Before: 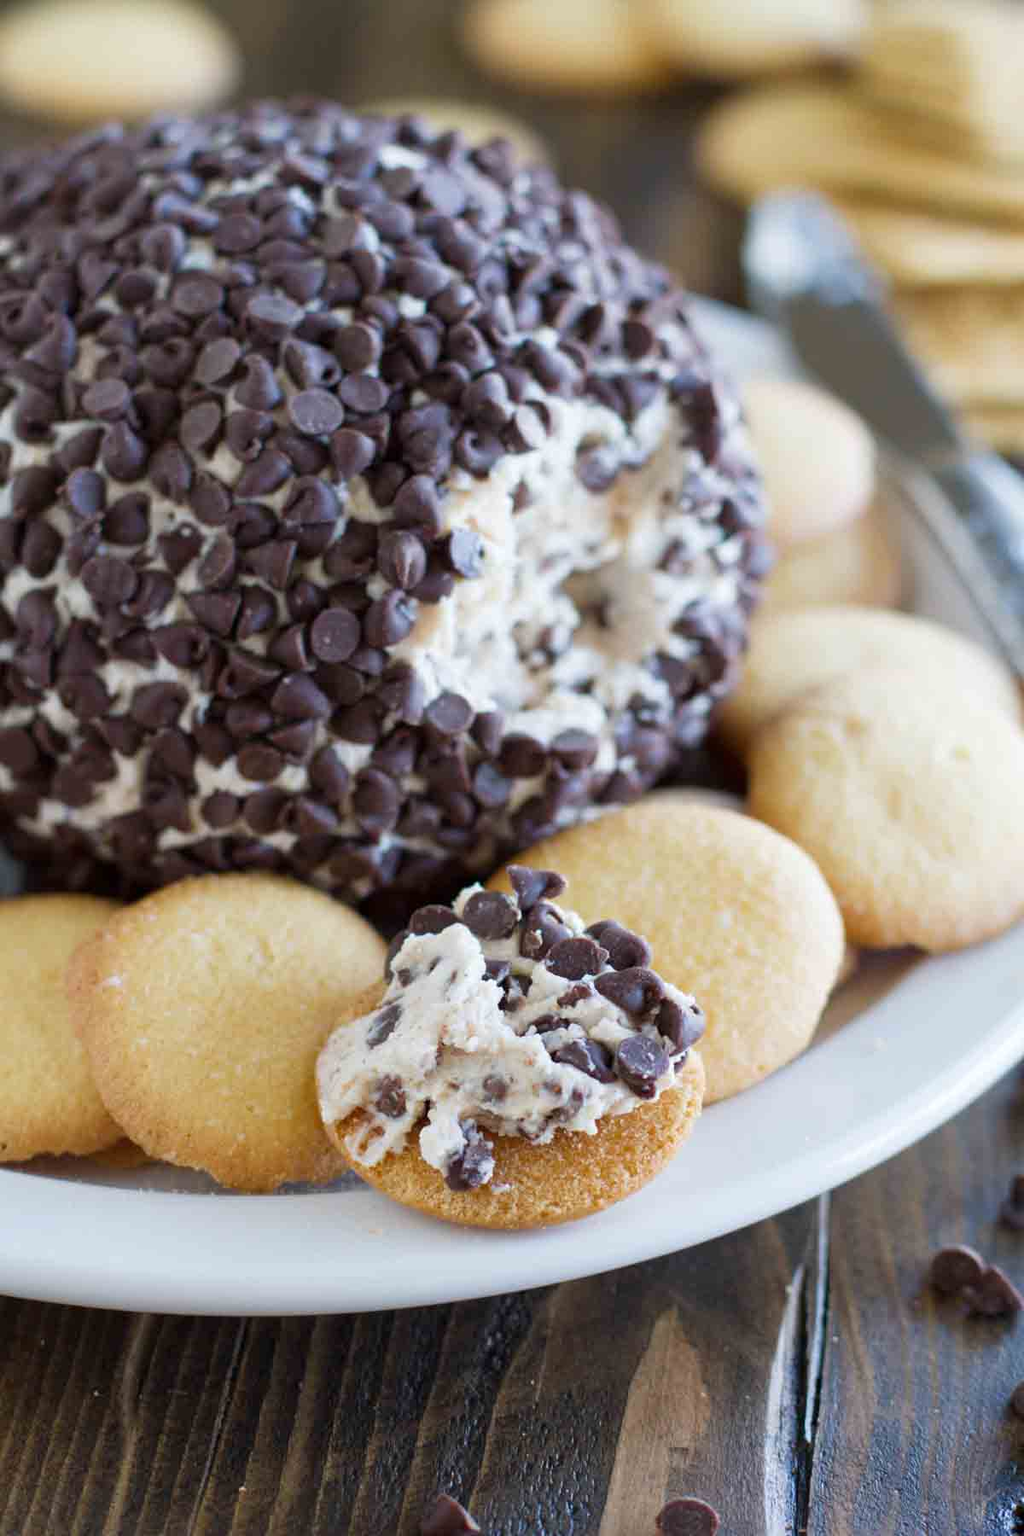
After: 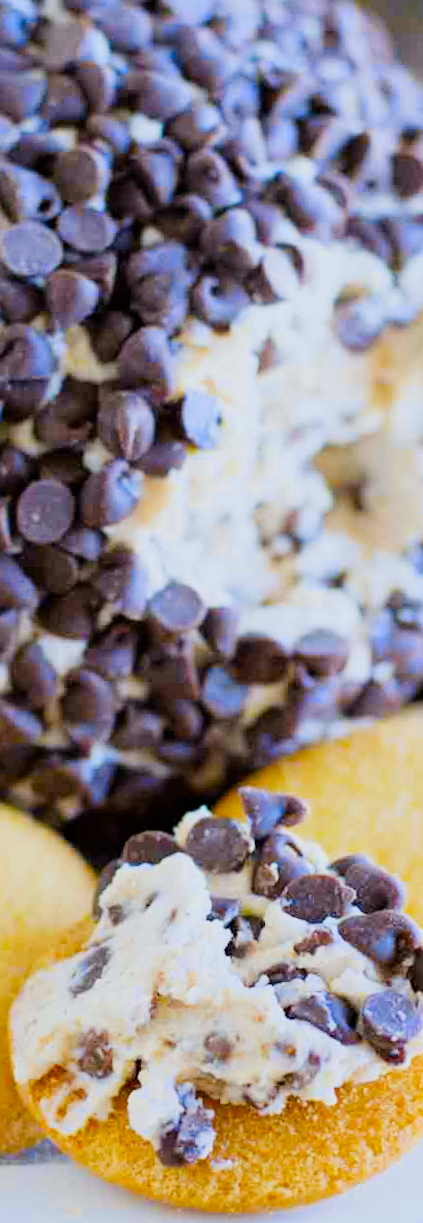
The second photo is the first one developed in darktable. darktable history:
sharpen: radius 2.883, amount 0.868, threshold 47.523
color contrast: green-magenta contrast 1.12, blue-yellow contrast 1.95, unbound 0
crop and rotate: left 29.476%, top 10.214%, right 35.32%, bottom 17.333%
white balance: red 0.988, blue 1.017
rotate and perspective: rotation 1.57°, crop left 0.018, crop right 0.982, crop top 0.039, crop bottom 0.961
filmic rgb: black relative exposure -7.15 EV, white relative exposure 5.36 EV, hardness 3.02
exposure: black level correction 0, exposure 0.9 EV, compensate highlight preservation false
